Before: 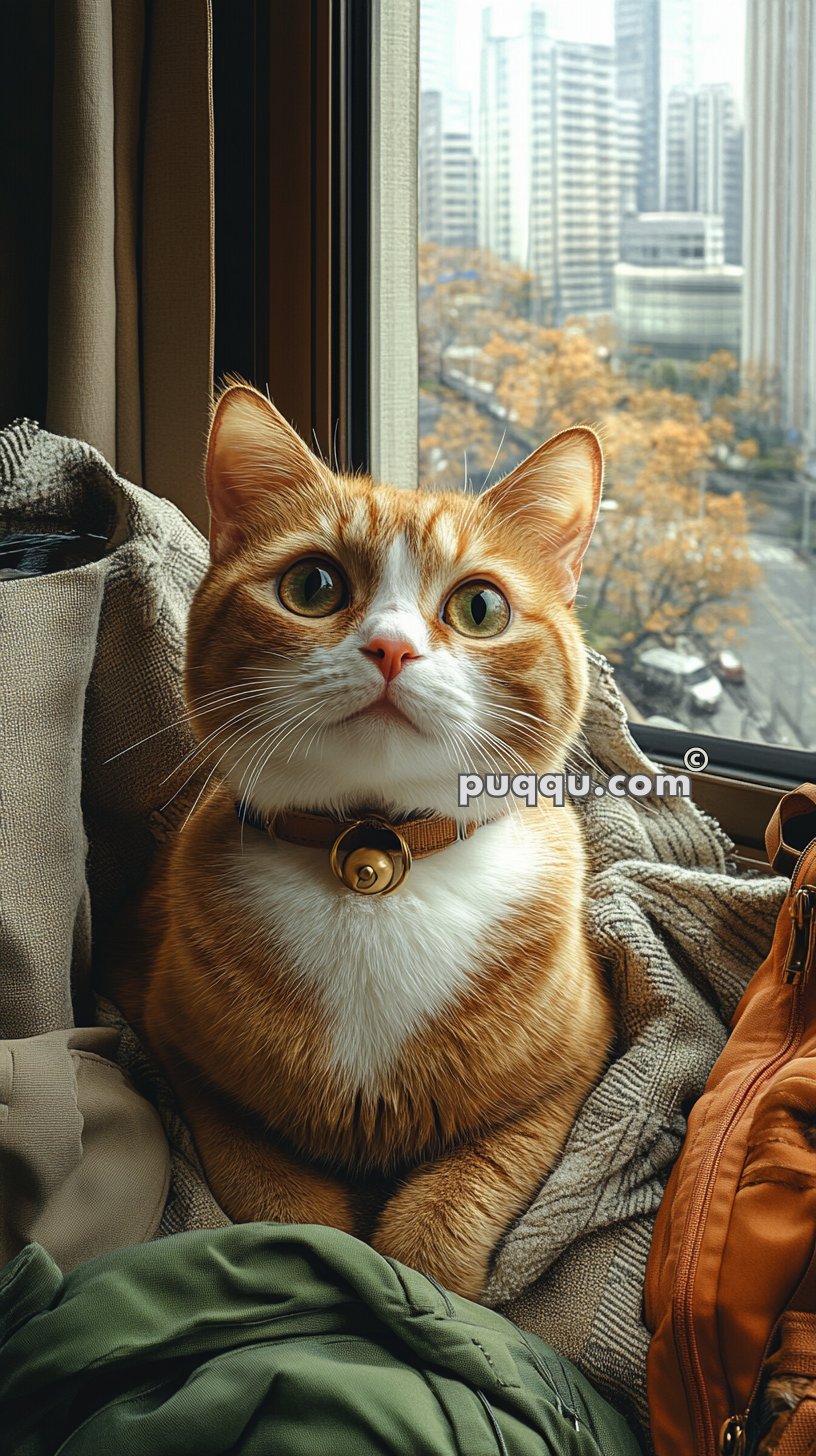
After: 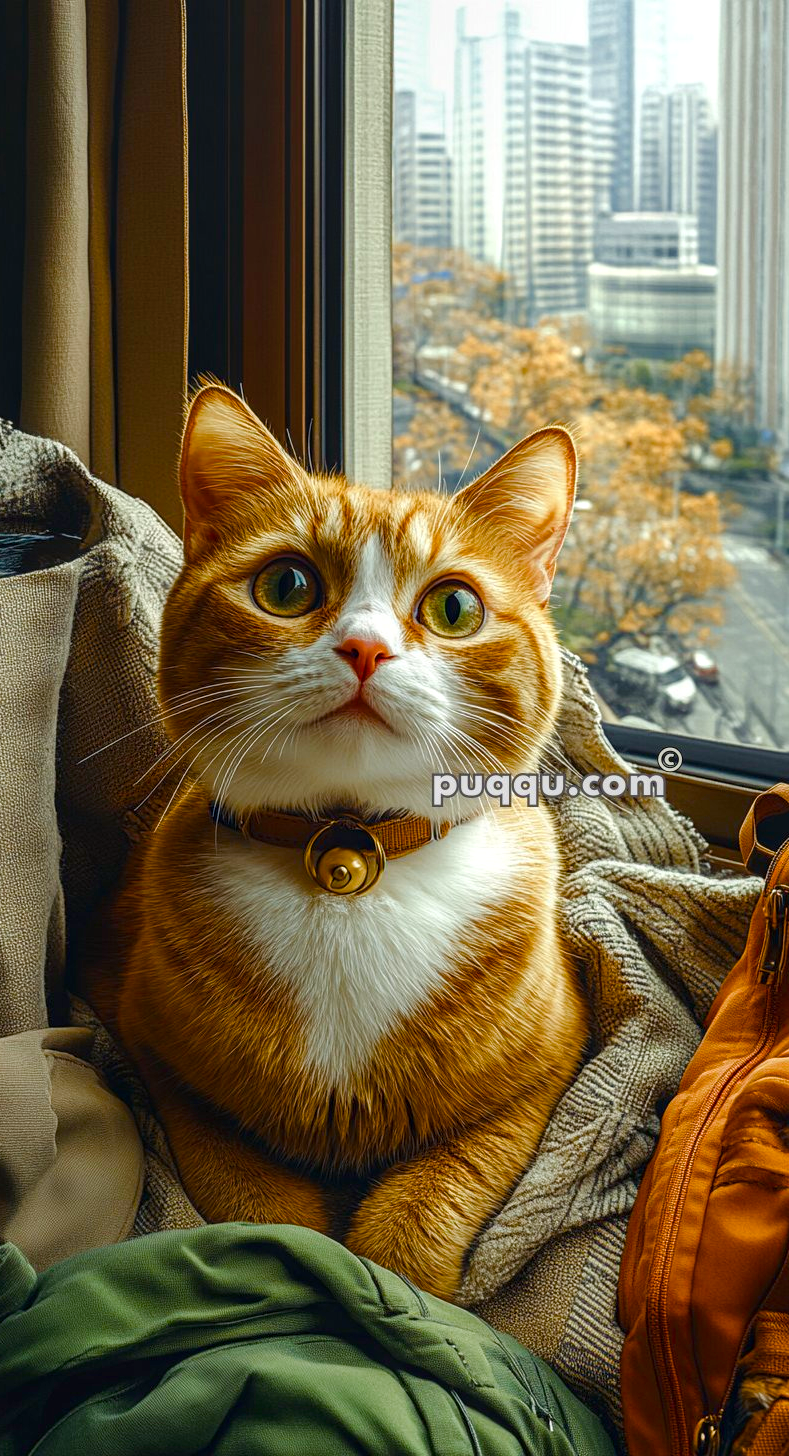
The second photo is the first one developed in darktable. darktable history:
local contrast: on, module defaults
color balance rgb: shadows lift › chroma 2.908%, shadows lift › hue 278.01°, perceptual saturation grading › global saturation 55.457%, perceptual saturation grading › highlights -50.315%, perceptual saturation grading › mid-tones 40.015%, perceptual saturation grading › shadows 30.396%, global vibrance 20%
crop and rotate: left 3.279%
